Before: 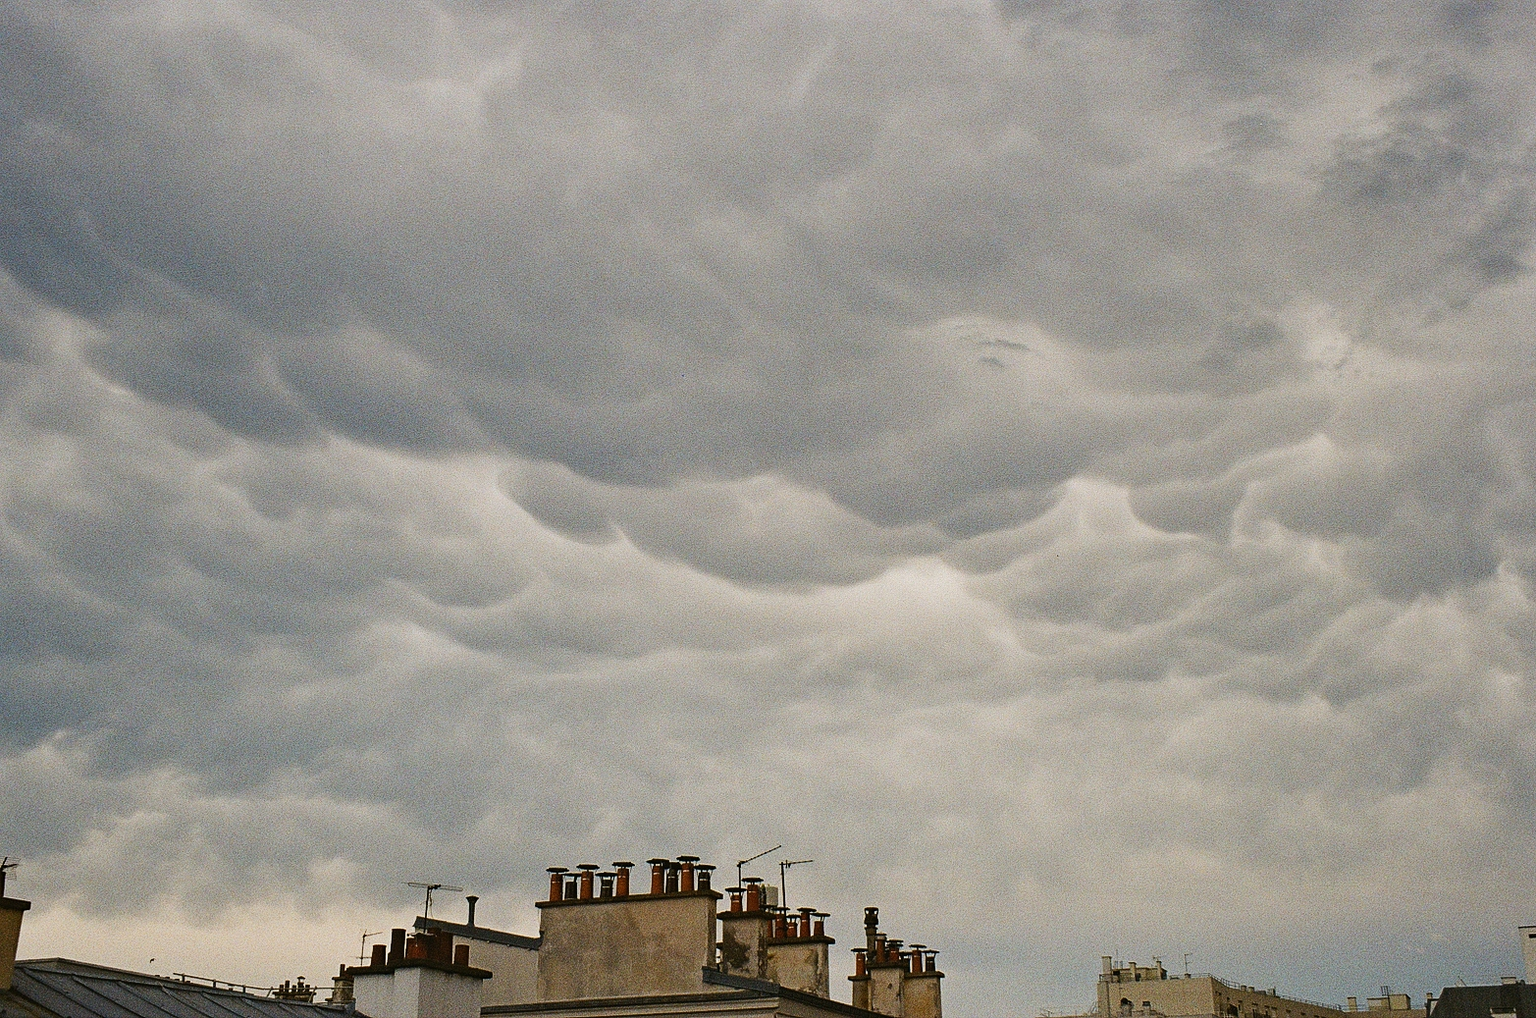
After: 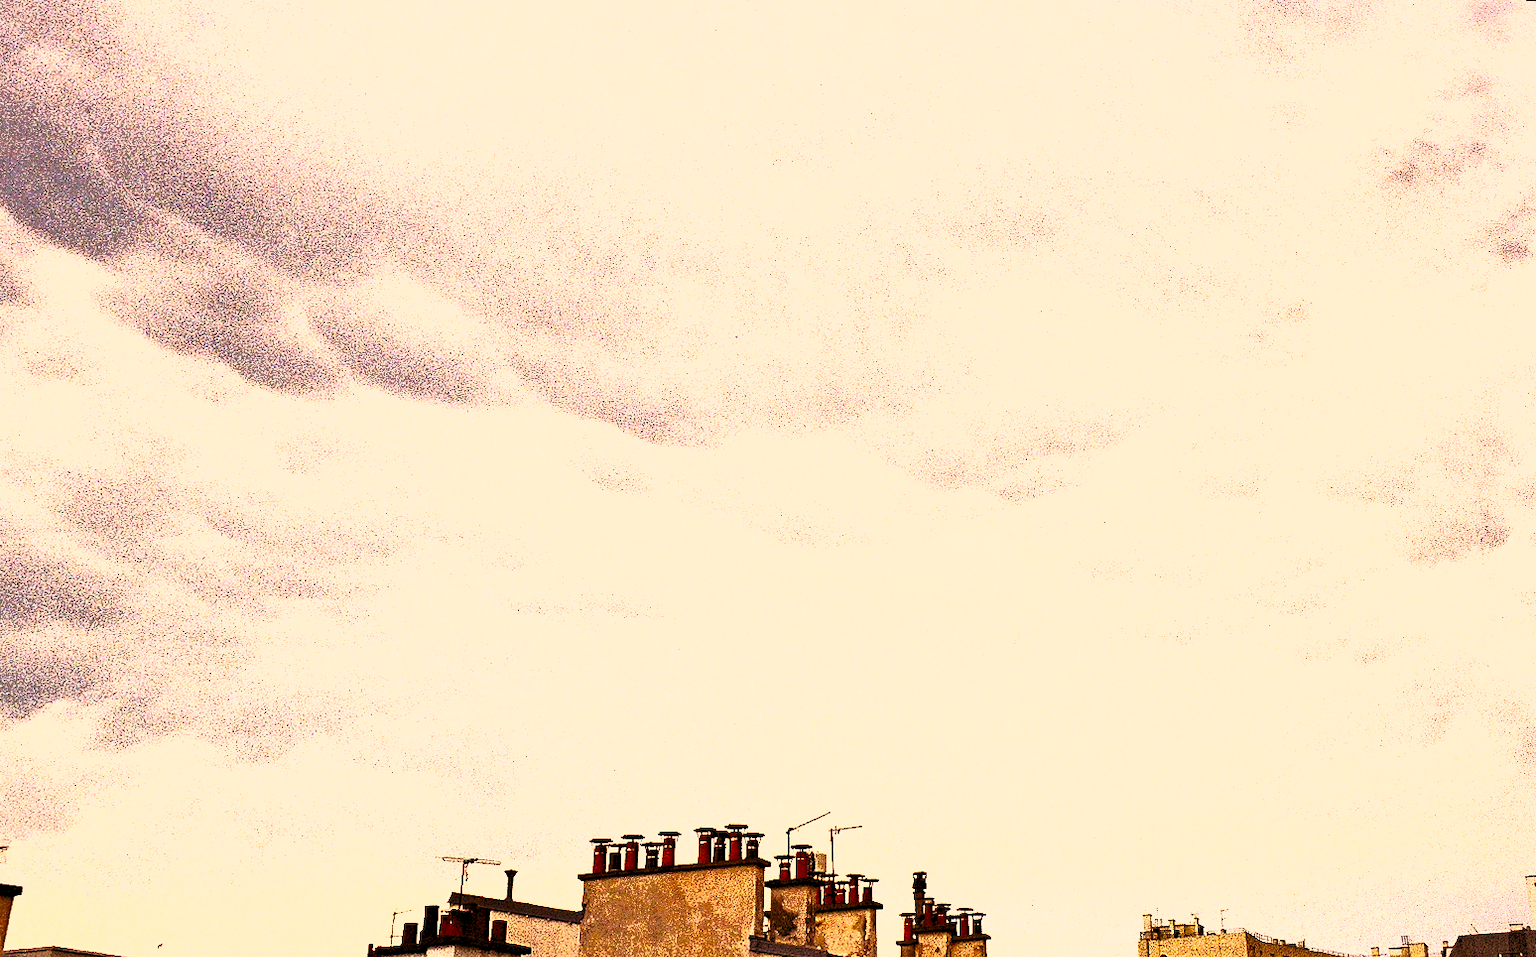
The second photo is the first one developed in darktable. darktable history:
shadows and highlights: radius 108.52, shadows 23.73, highlights -59.32, low approximation 0.01, soften with gaussian
levels: levels [0.093, 0.434, 0.988]
exposure: black level correction 0.001, exposure 1.05 EV, compensate exposure bias true, compensate highlight preservation false
rotate and perspective: rotation 0.679°, lens shift (horizontal) 0.136, crop left 0.009, crop right 0.991, crop top 0.078, crop bottom 0.95
fill light: exposure -0.73 EV, center 0.69, width 2.2
rgb levels: mode RGB, independent channels, levels [[0, 0.474, 1], [0, 0.5, 1], [0, 0.5, 1]]
tone equalizer: -8 EV -1.08 EV, -7 EV -1.01 EV, -6 EV -0.867 EV, -5 EV -0.578 EV, -3 EV 0.578 EV, -2 EV 0.867 EV, -1 EV 1.01 EV, +0 EV 1.08 EV, edges refinement/feathering 500, mask exposure compensation -1.57 EV, preserve details no
color correction: highlights a* 21.88, highlights b* 22.25
